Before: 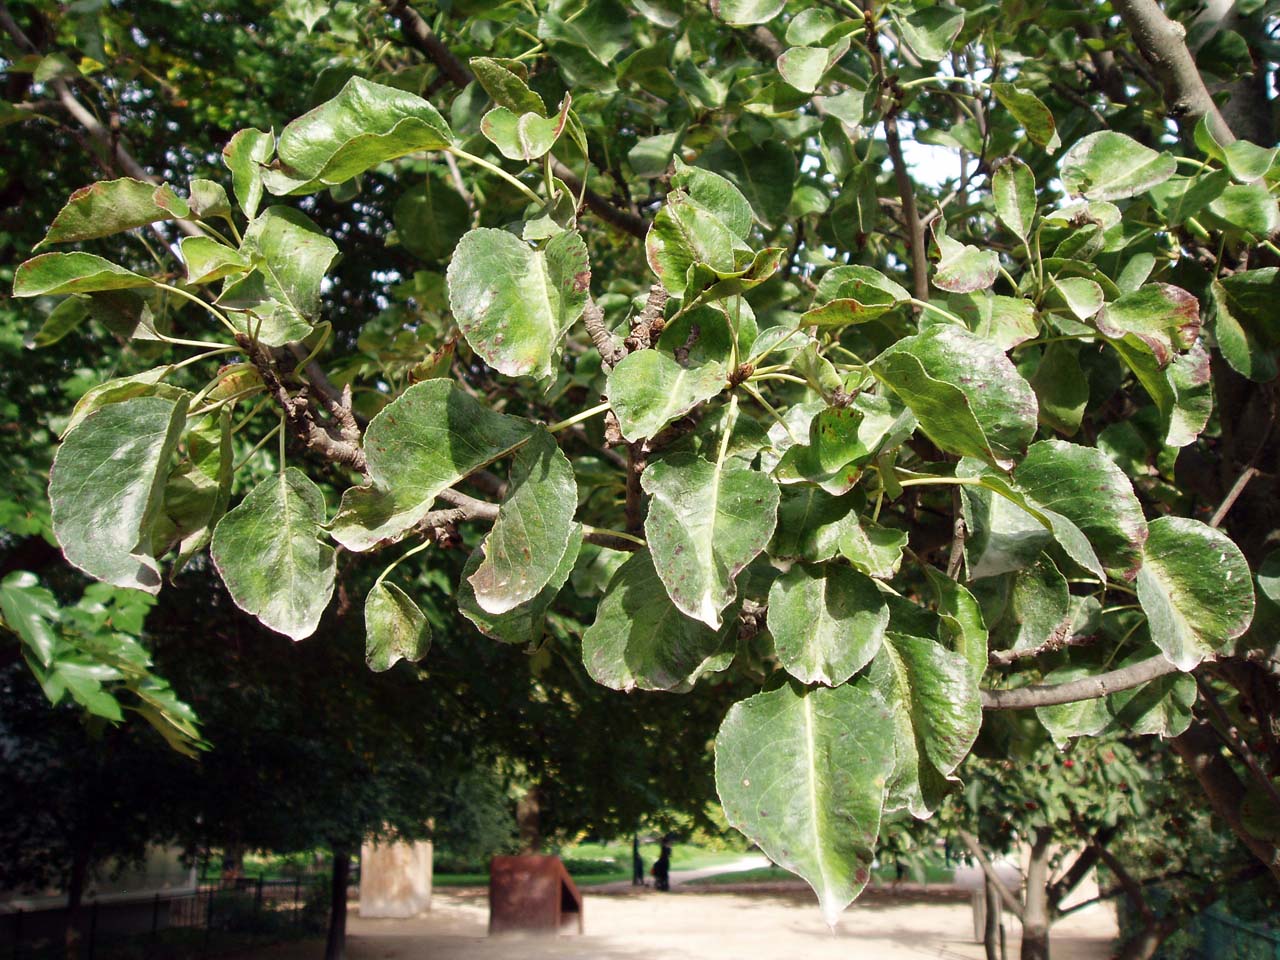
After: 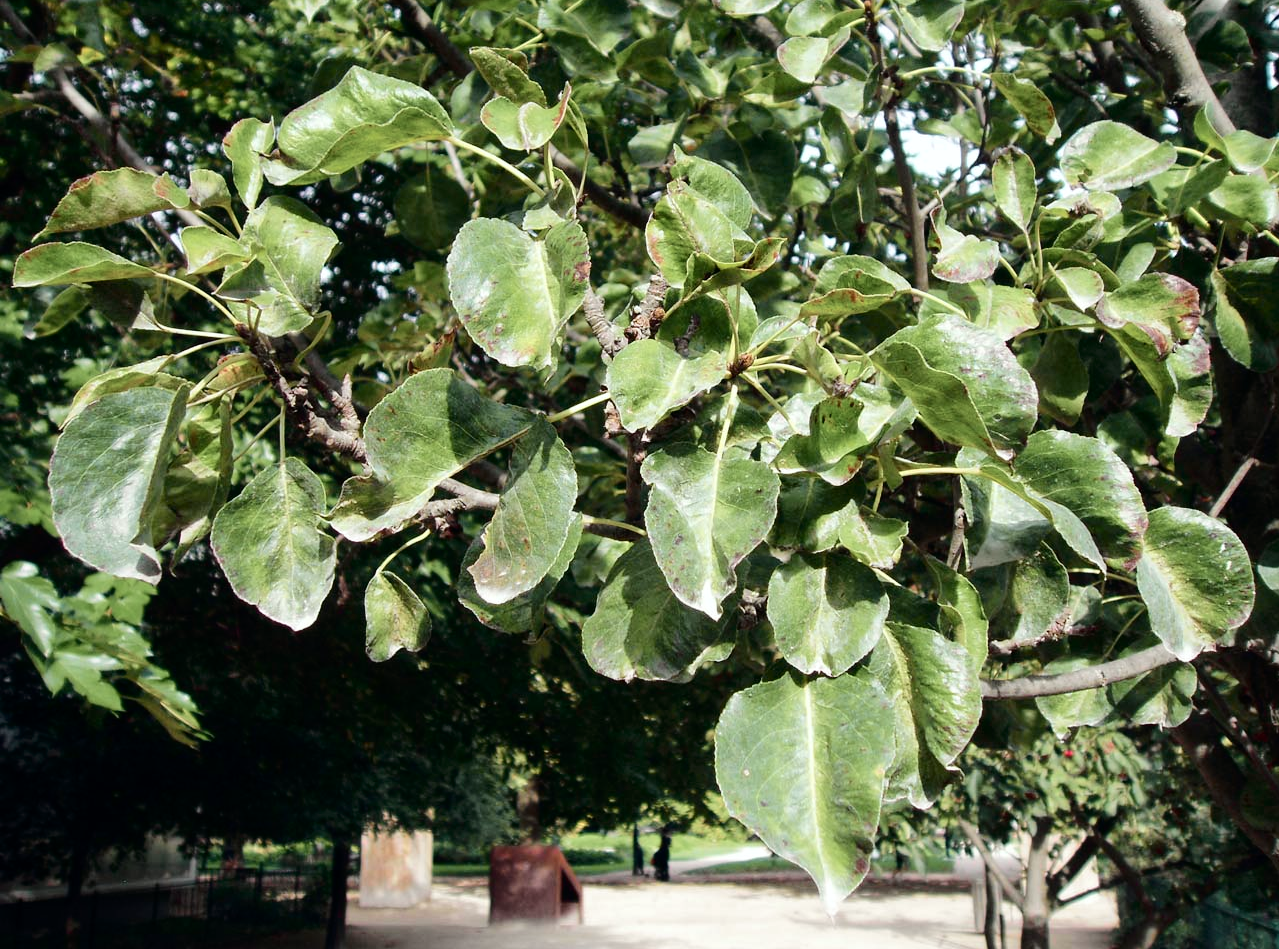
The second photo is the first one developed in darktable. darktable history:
tone curve: curves: ch0 [(0, 0) (0.081, 0.044) (0.185, 0.145) (0.283, 0.273) (0.405, 0.449) (0.495, 0.554) (0.686, 0.743) (0.826, 0.853) (0.978, 0.988)]; ch1 [(0, 0) (0.147, 0.166) (0.321, 0.362) (0.371, 0.402) (0.423, 0.426) (0.479, 0.472) (0.505, 0.497) (0.521, 0.506) (0.551, 0.546) (0.586, 0.571) (0.625, 0.638) (0.68, 0.715) (1, 1)]; ch2 [(0, 0) (0.346, 0.378) (0.404, 0.427) (0.502, 0.498) (0.531, 0.517) (0.547, 0.526) (0.582, 0.571) (0.629, 0.626) (0.717, 0.678) (1, 1)], color space Lab, independent channels, preserve colors none
crop: top 1.049%, right 0.001%
